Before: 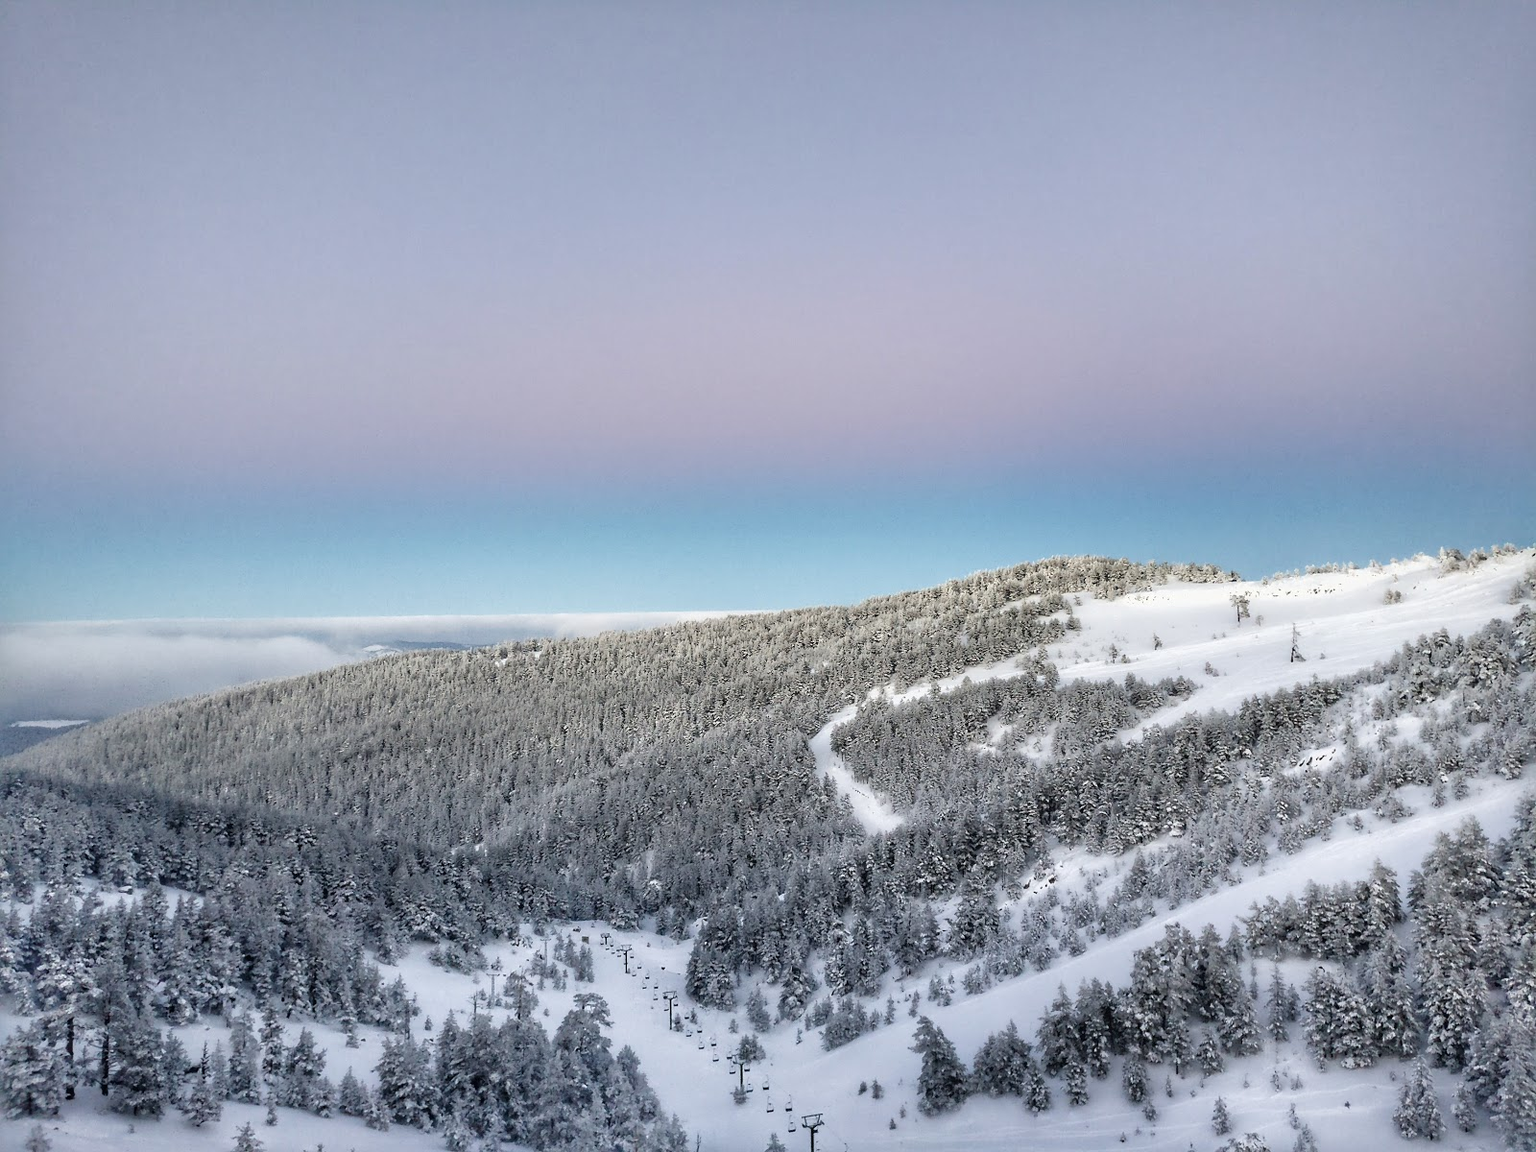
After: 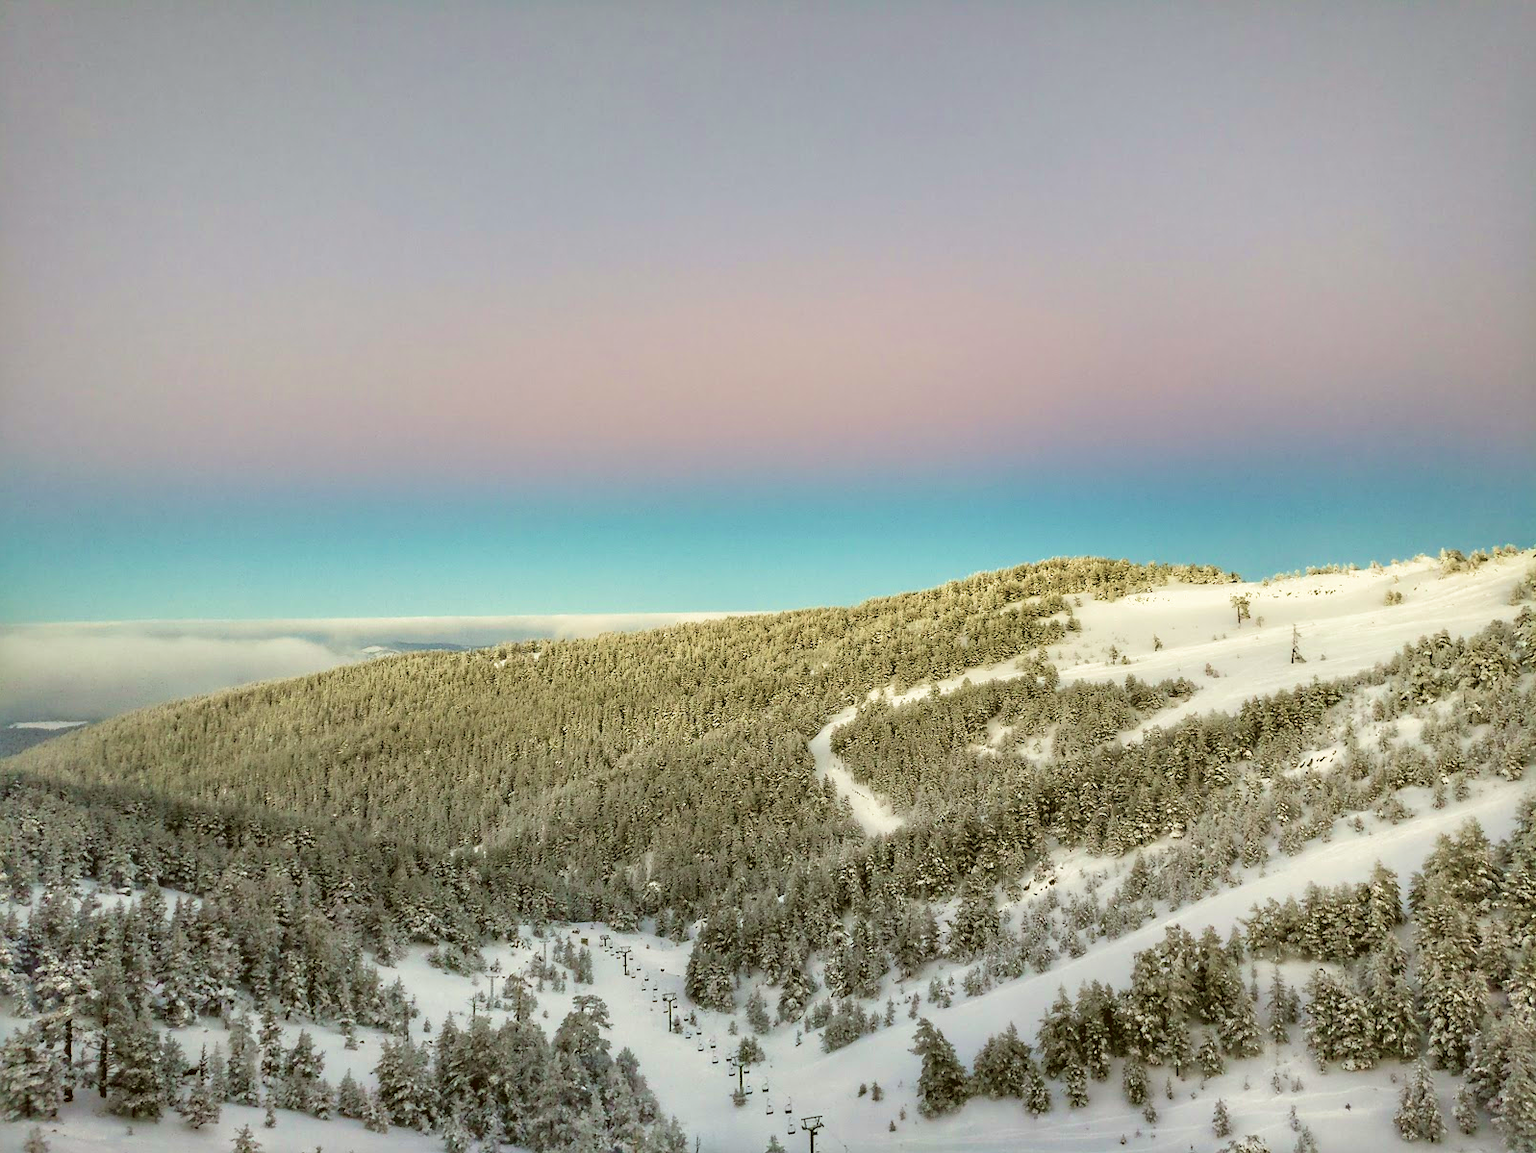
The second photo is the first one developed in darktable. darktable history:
velvia: strength 75%
color correction: highlights a* -1.24, highlights b* 10.24, shadows a* 0.345, shadows b* 19.71
crop: left 0.148%
